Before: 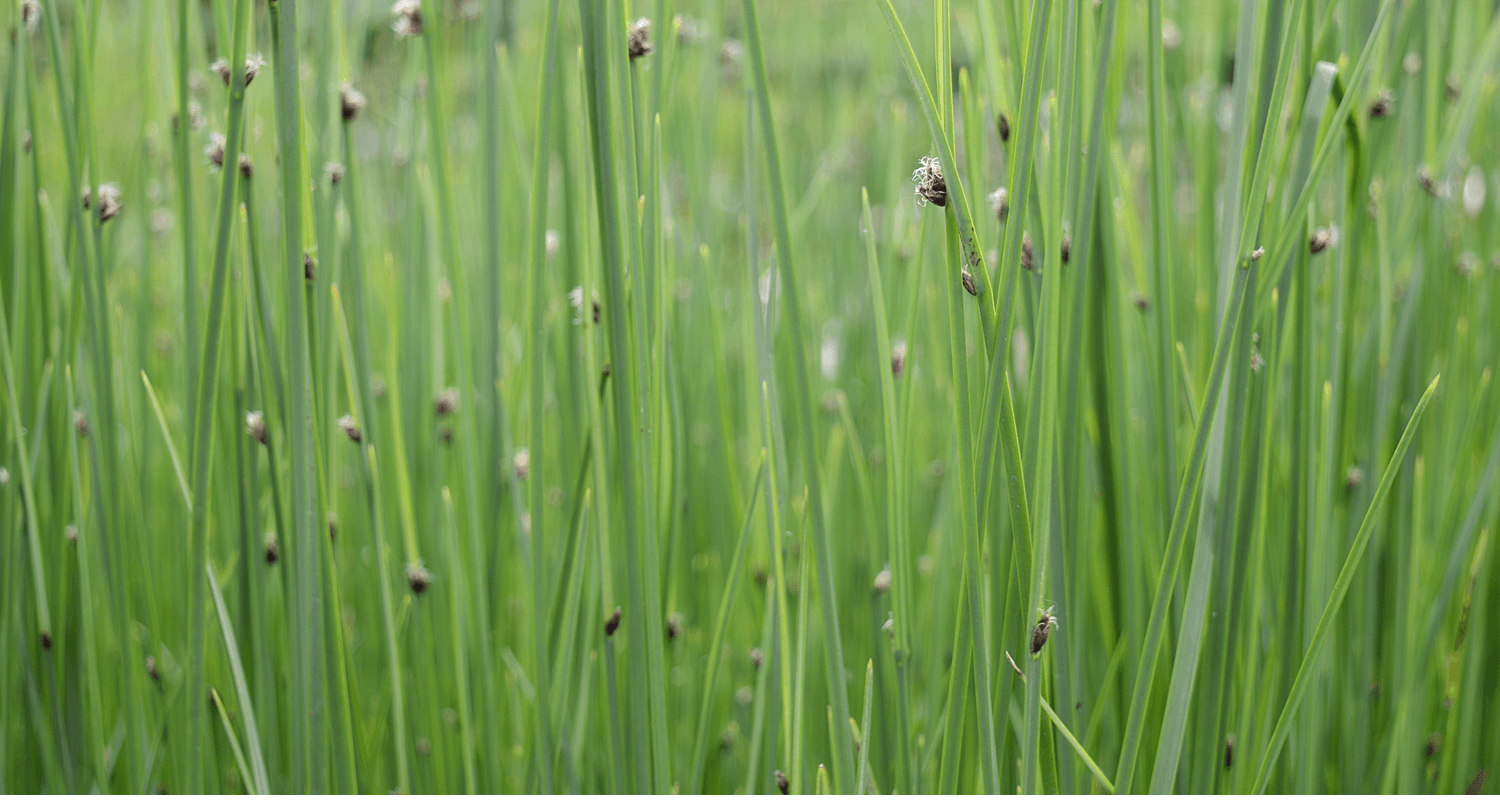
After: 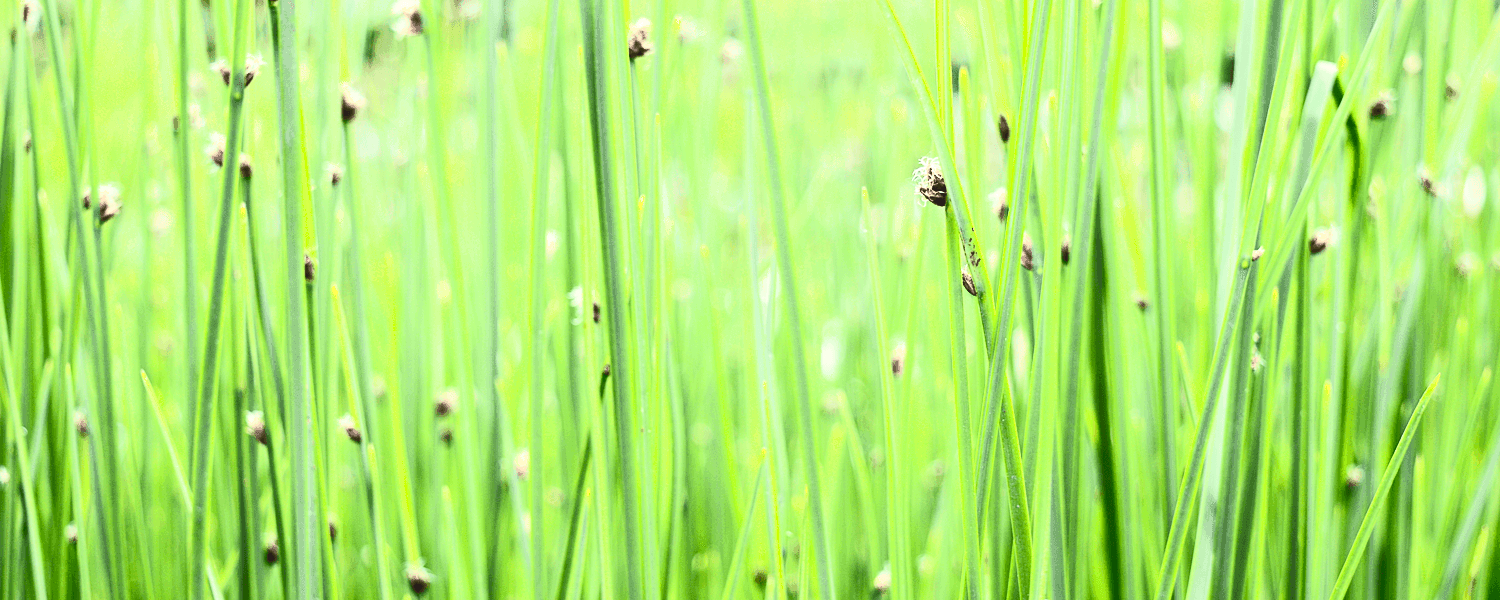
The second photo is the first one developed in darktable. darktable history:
contrast brightness saturation: contrast 0.83, brightness 0.59, saturation 0.59
crop: bottom 24.988%
